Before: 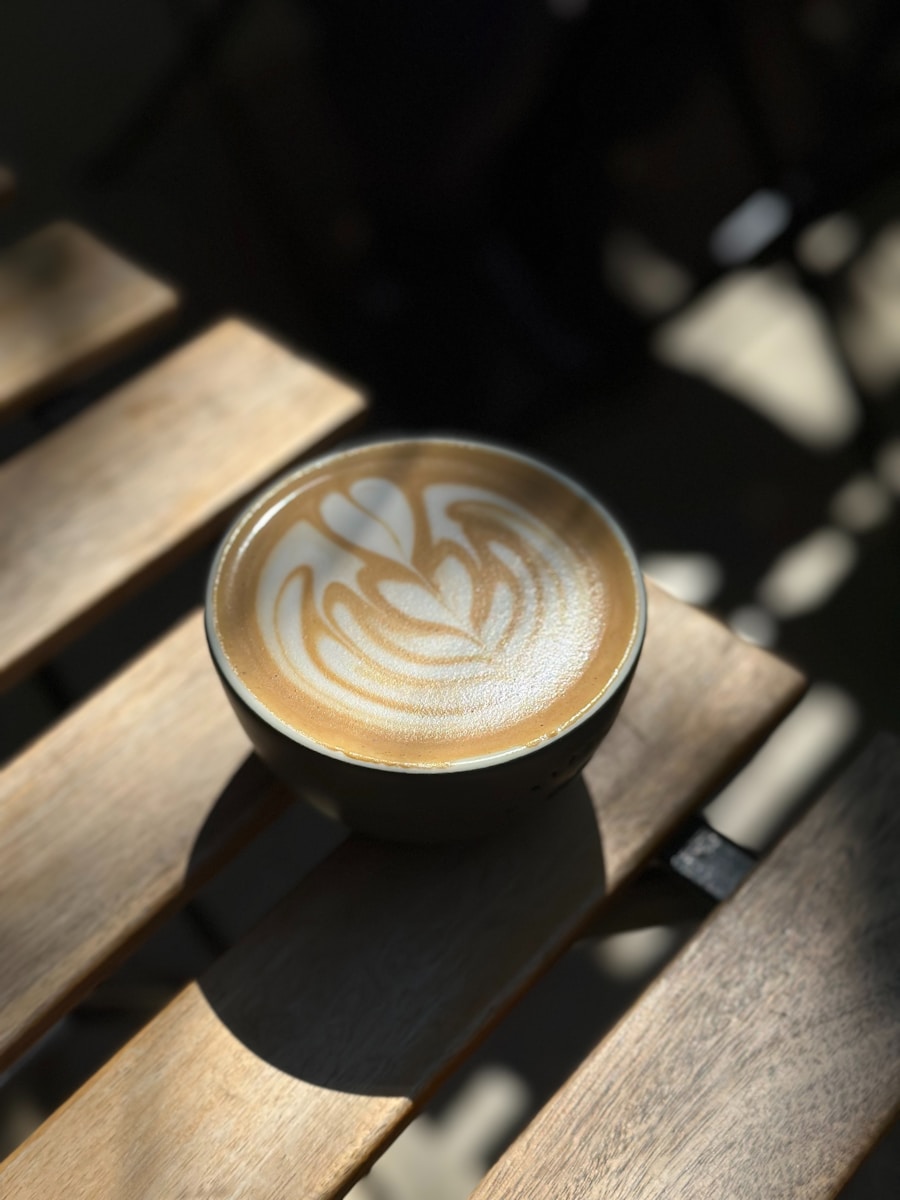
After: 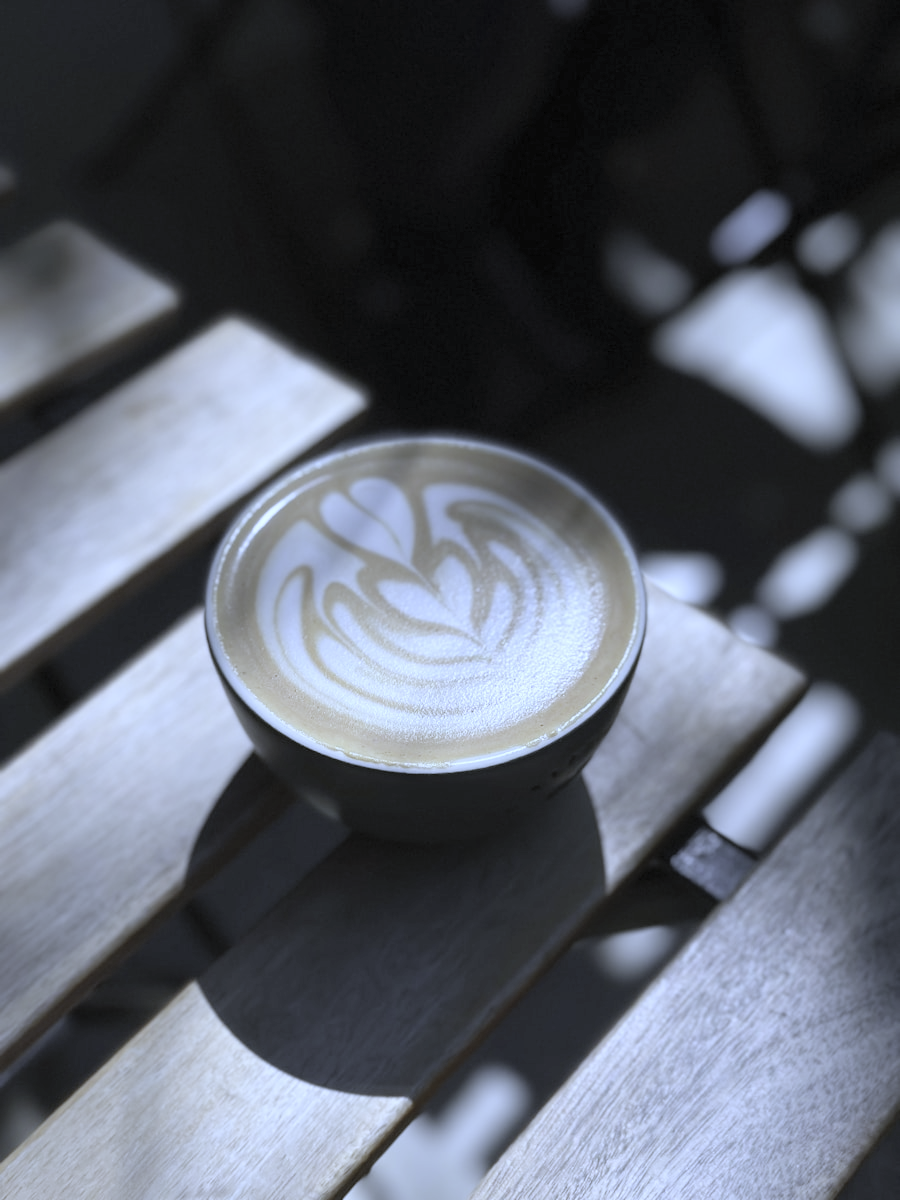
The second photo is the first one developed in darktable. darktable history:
white balance: red 0.766, blue 1.537
contrast brightness saturation: brightness 0.18, saturation -0.5
